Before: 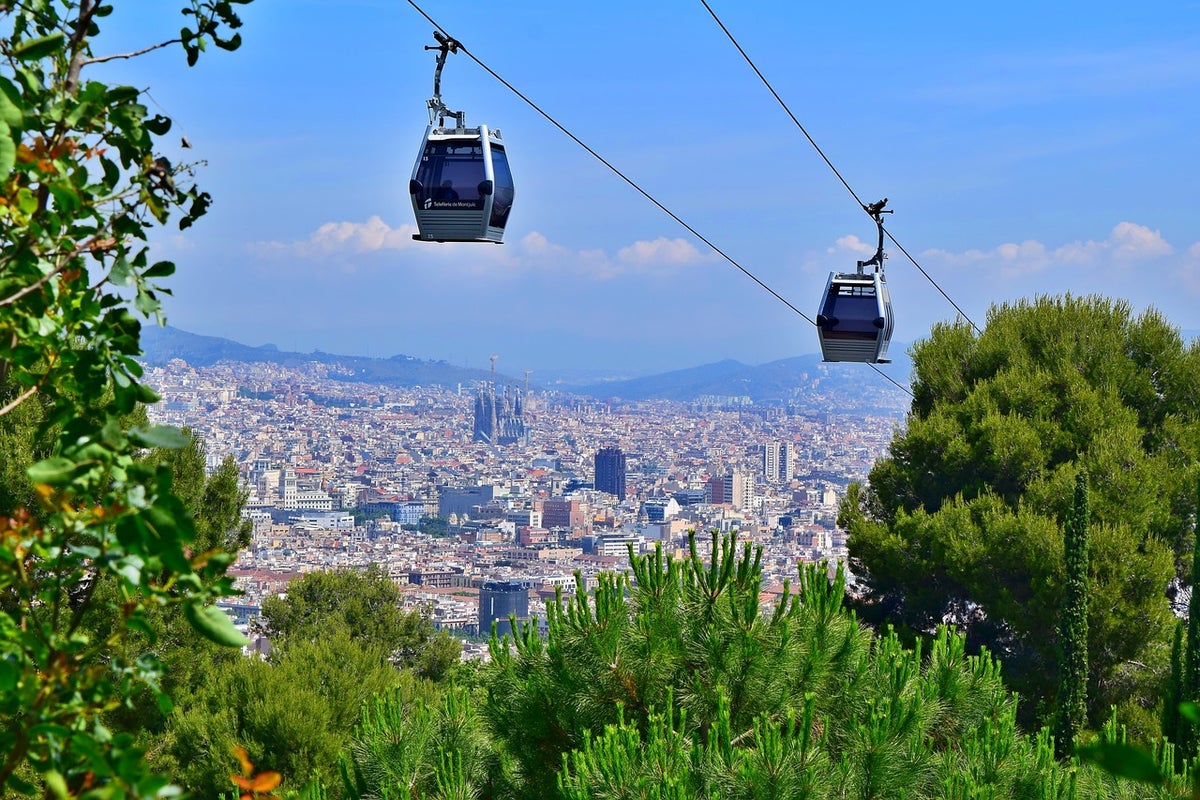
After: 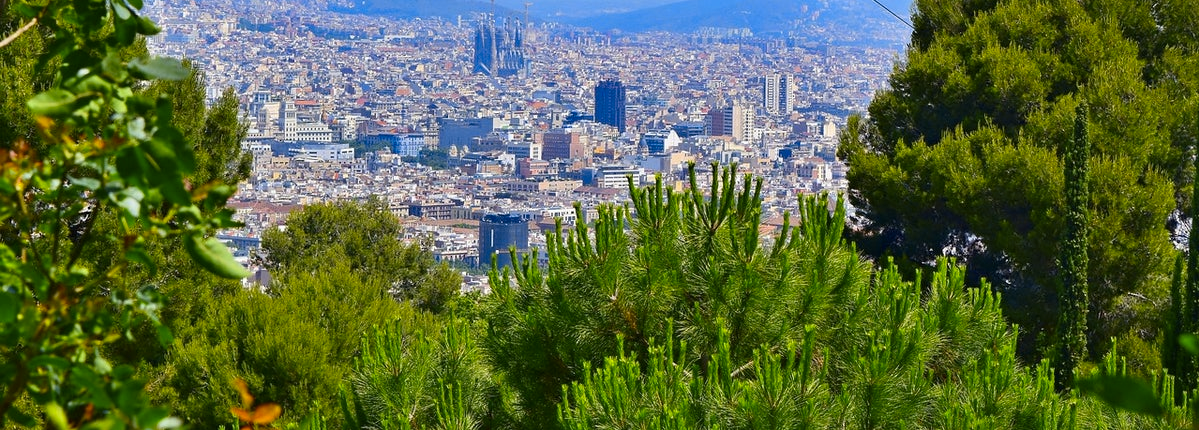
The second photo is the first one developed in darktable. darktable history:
crop and rotate: top 46.237%
color contrast: green-magenta contrast 0.85, blue-yellow contrast 1.25, unbound 0
